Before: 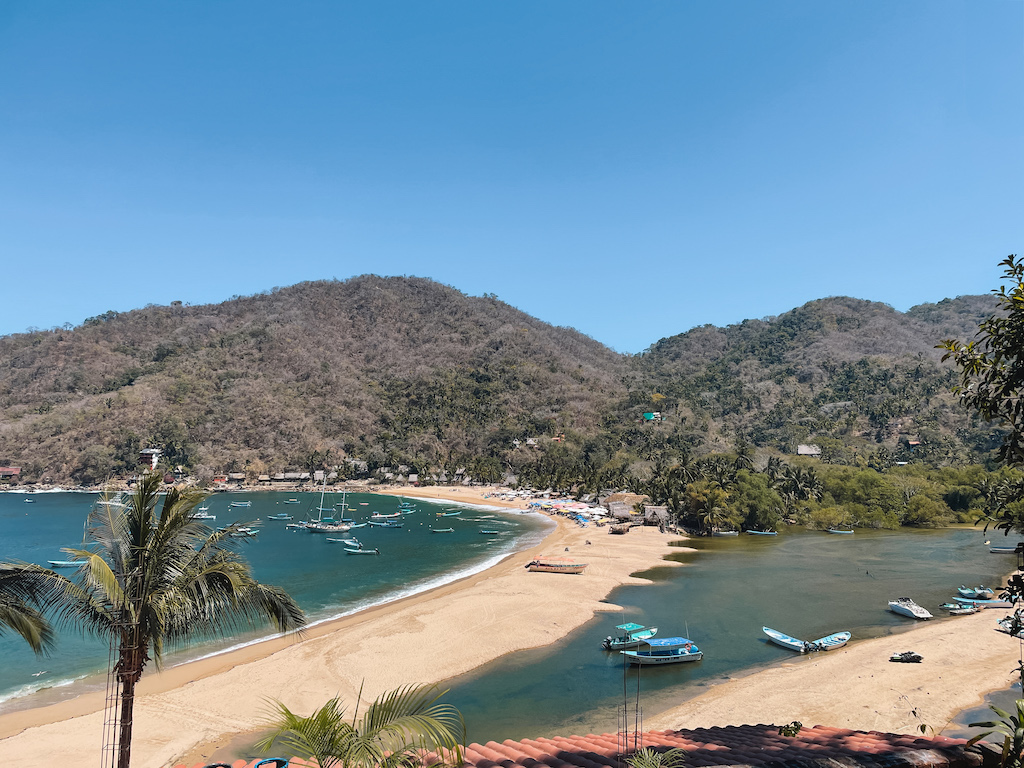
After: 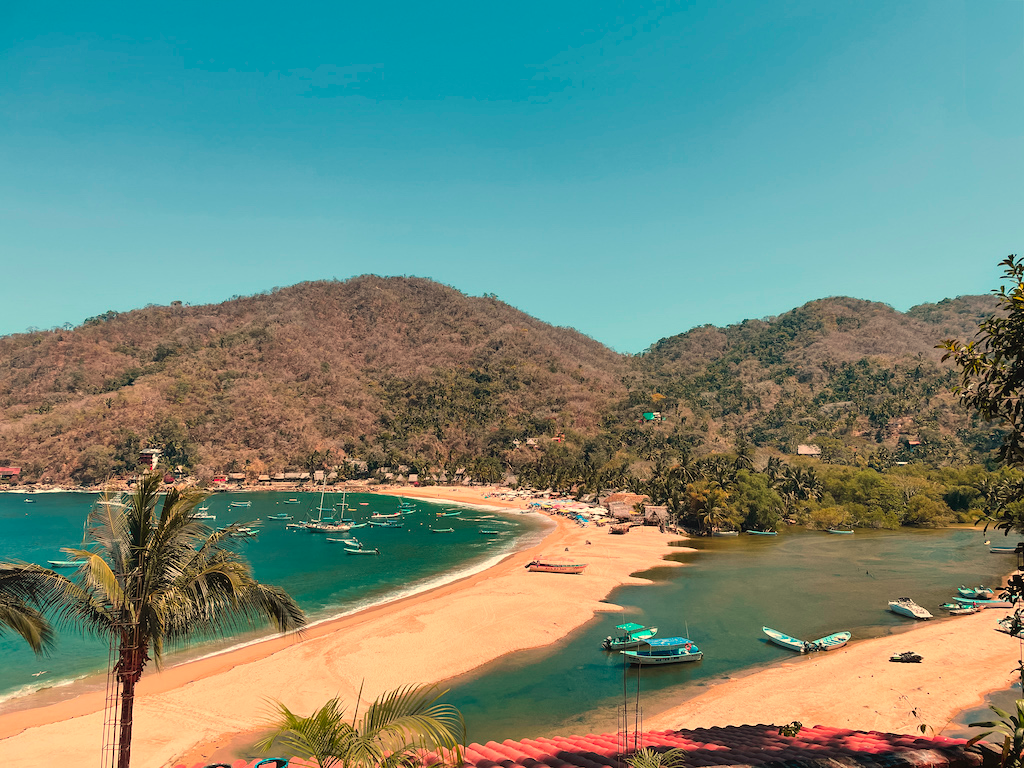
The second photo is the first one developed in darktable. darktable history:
color contrast: green-magenta contrast 1.73, blue-yellow contrast 1.15
white balance: red 1.123, blue 0.83
